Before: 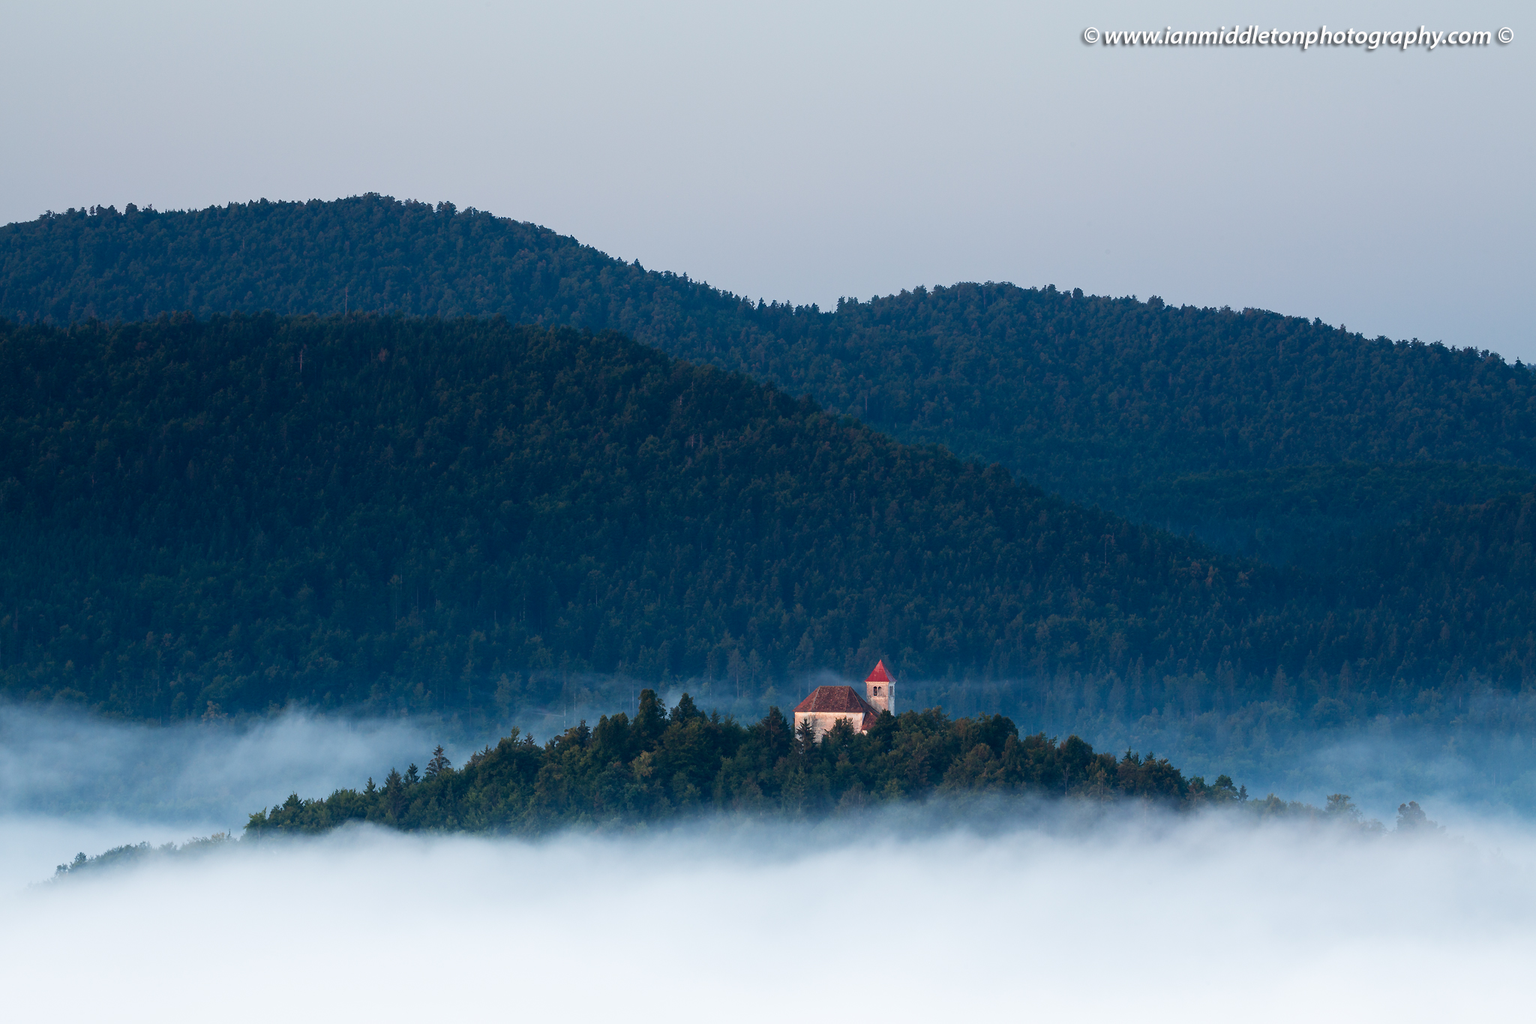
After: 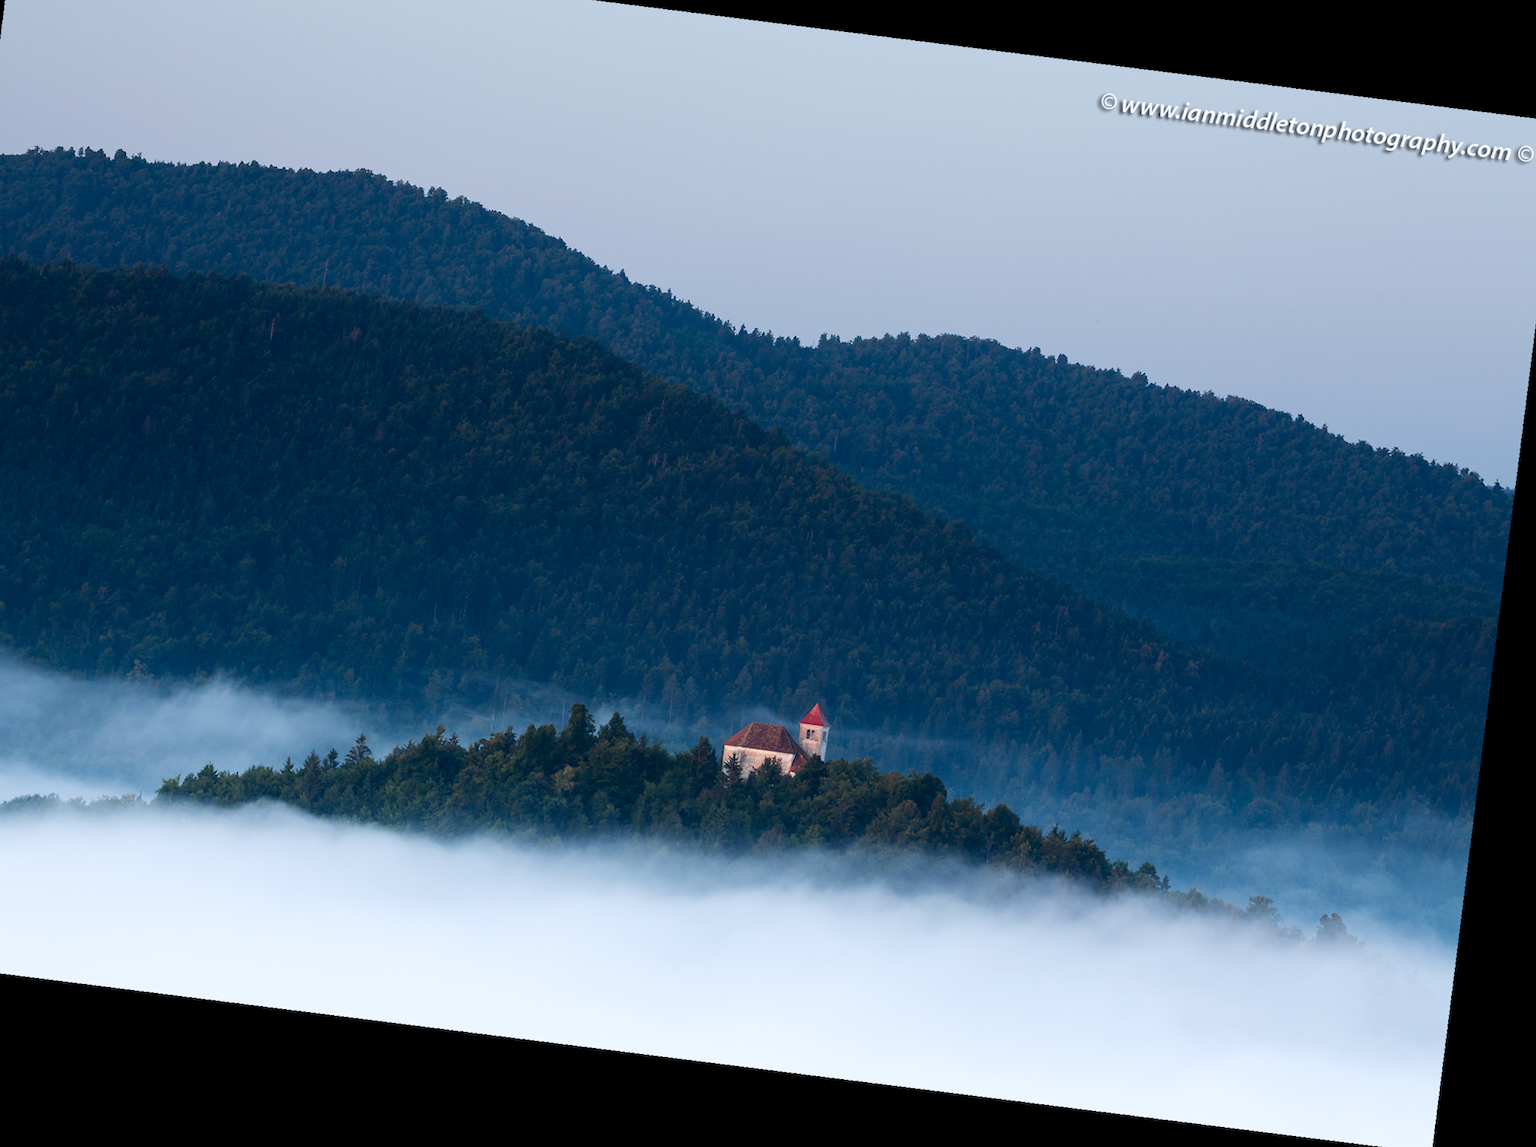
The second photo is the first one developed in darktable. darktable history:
crop and rotate: angle 1.96°, left 5.673%, top 5.673%
rotate and perspective: rotation 9.12°, automatic cropping off
white balance: red 0.976, blue 1.04
